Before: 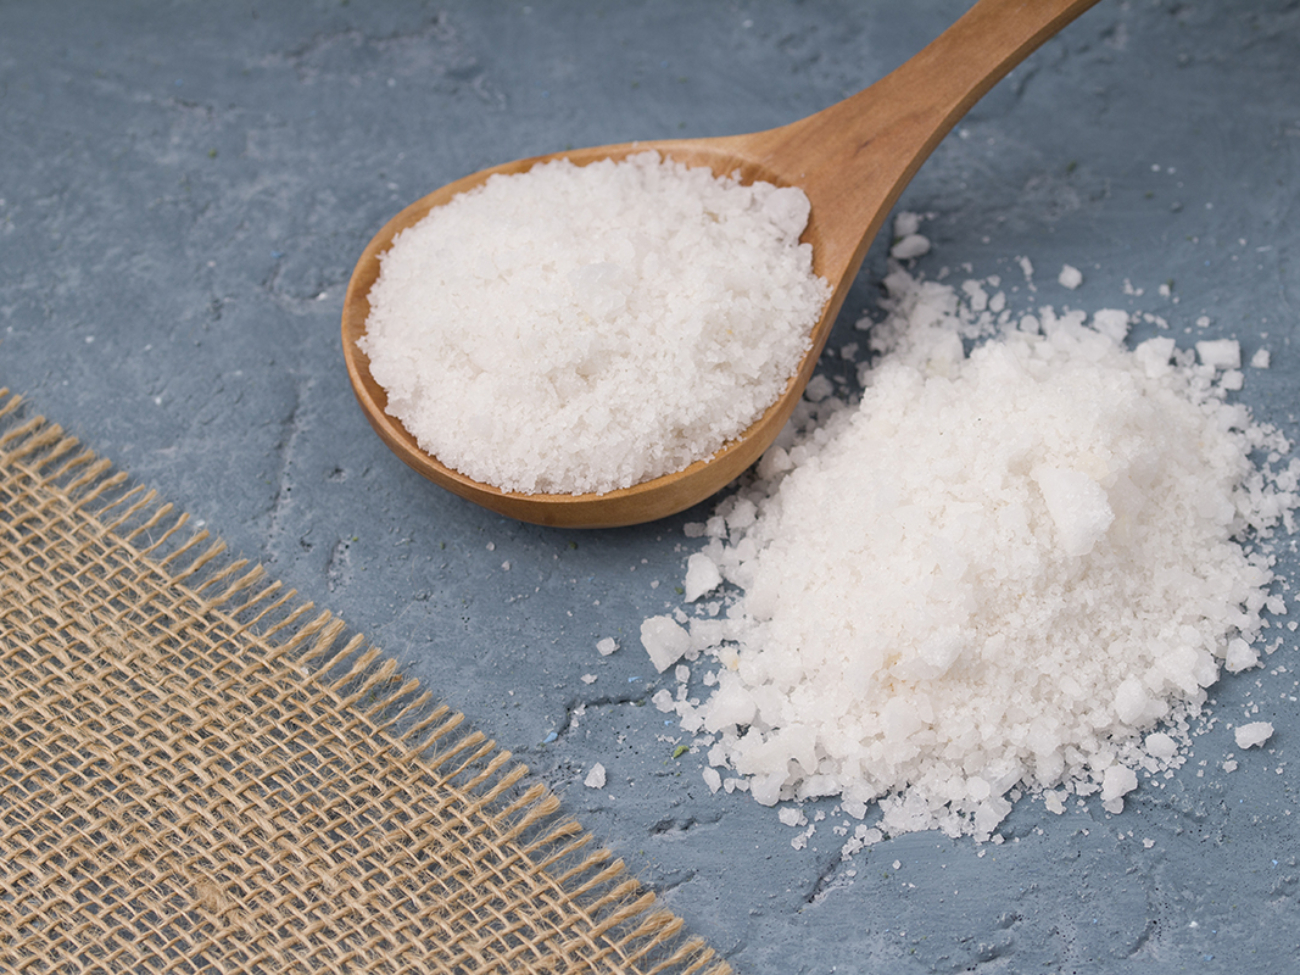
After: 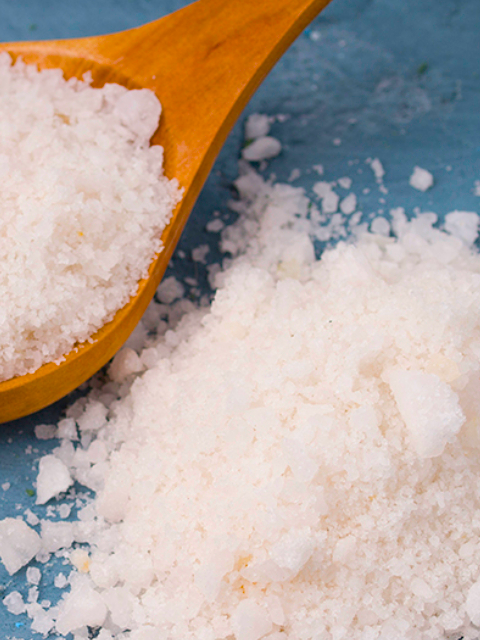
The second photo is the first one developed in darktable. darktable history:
color balance rgb: perceptual saturation grading › global saturation 100%
crop and rotate: left 49.936%, top 10.094%, right 13.136%, bottom 24.256%
